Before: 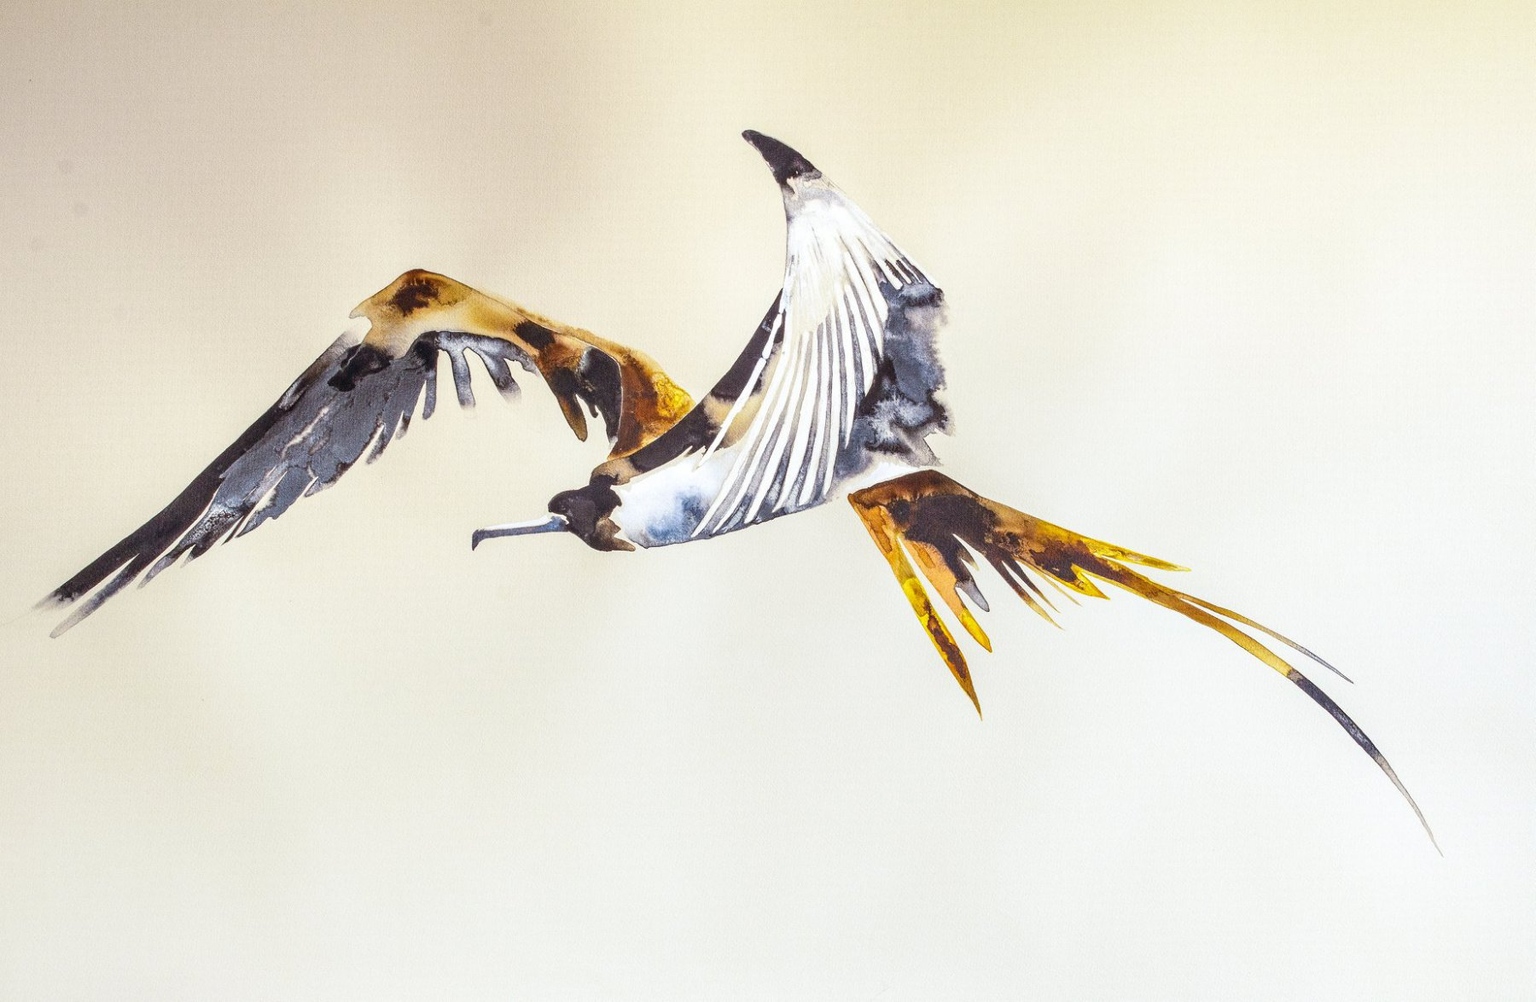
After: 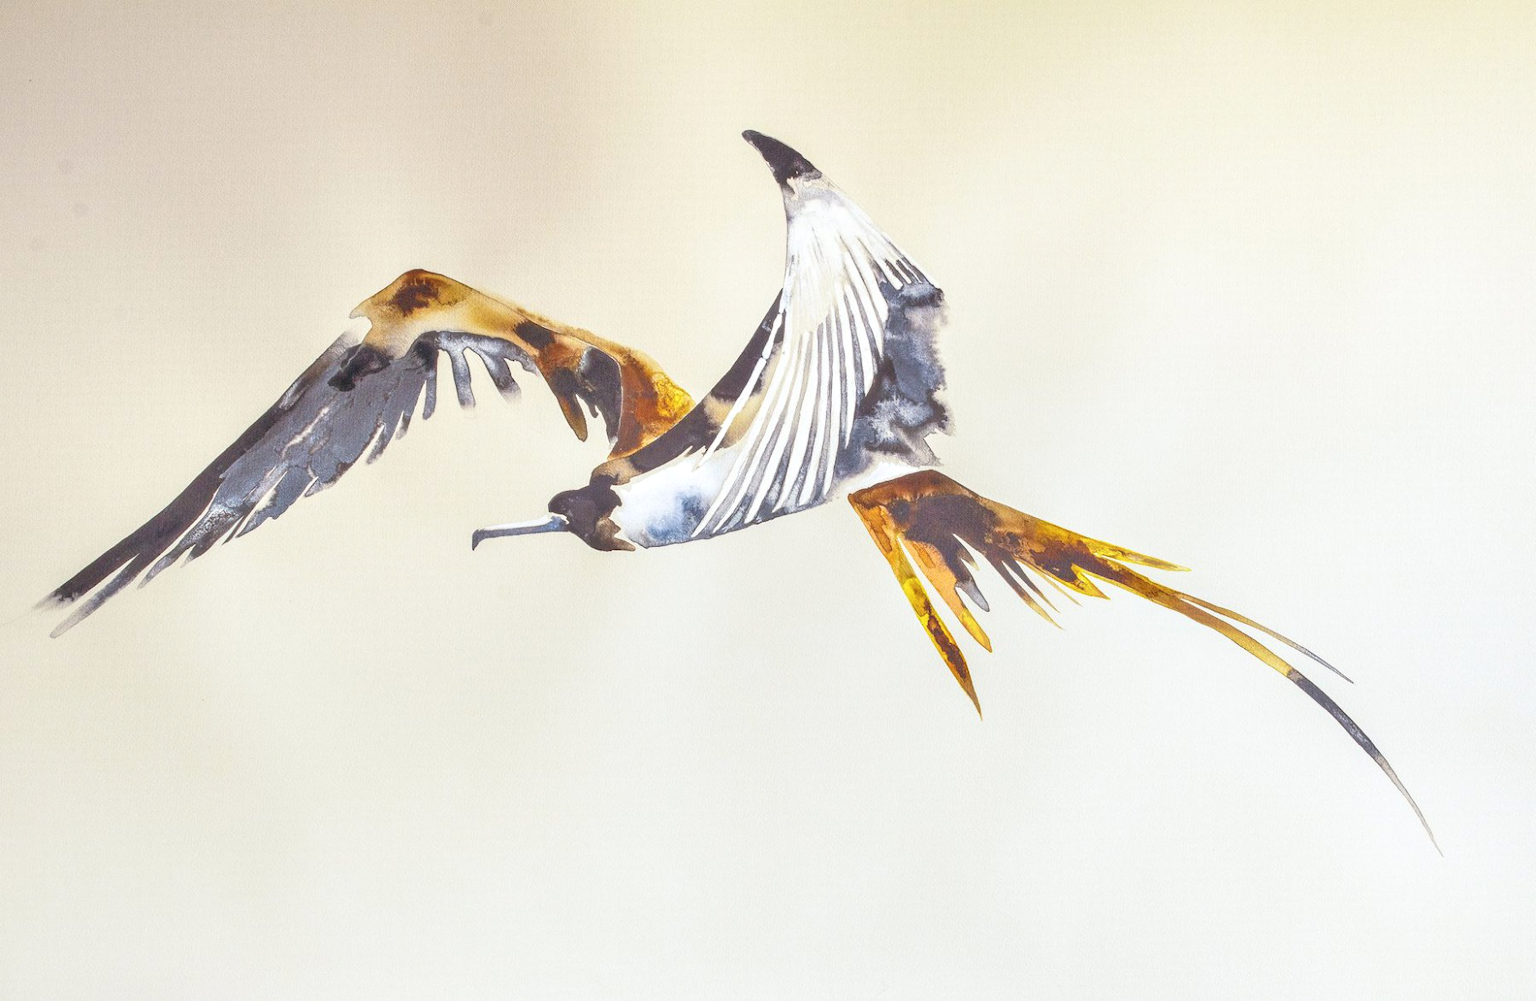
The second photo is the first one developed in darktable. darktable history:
haze removal: strength -0.09, distance 0.358, compatibility mode true, adaptive false
tone equalizer: -7 EV 0.15 EV, -6 EV 0.6 EV, -5 EV 1.15 EV, -4 EV 1.33 EV, -3 EV 1.15 EV, -2 EV 0.6 EV, -1 EV 0.15 EV, mask exposure compensation -0.5 EV
